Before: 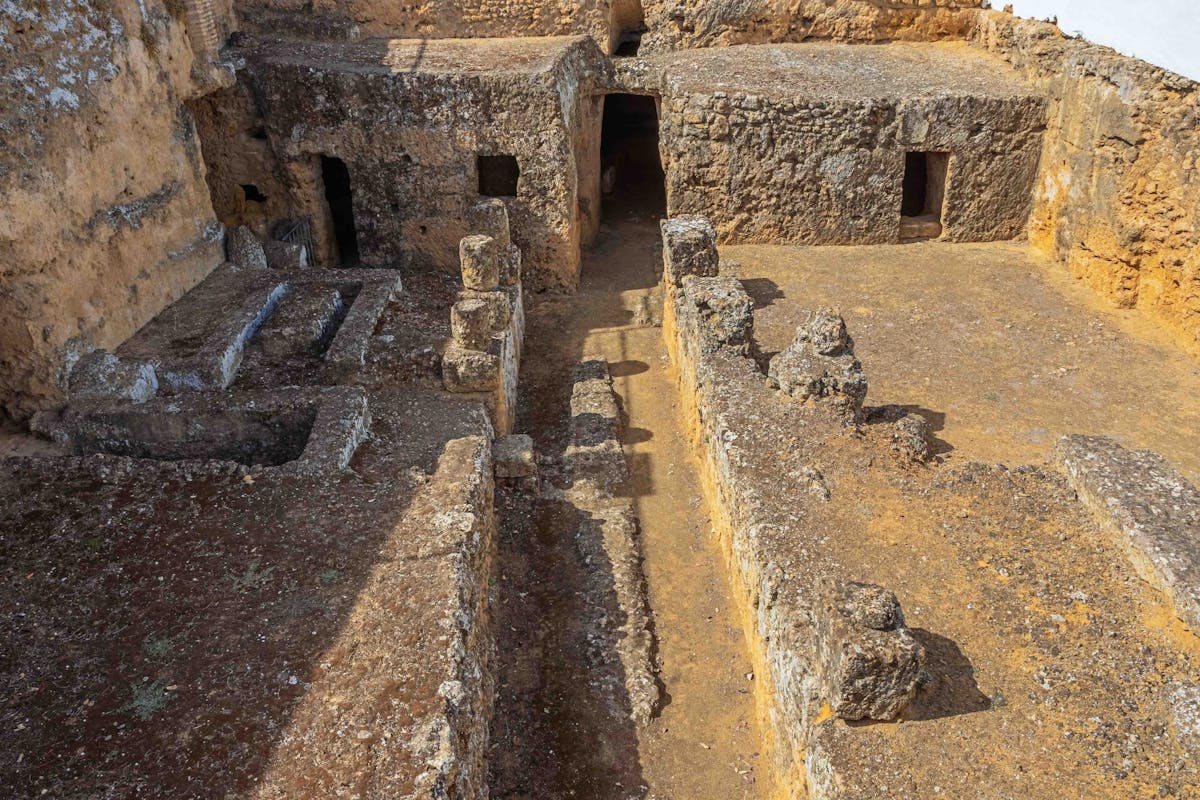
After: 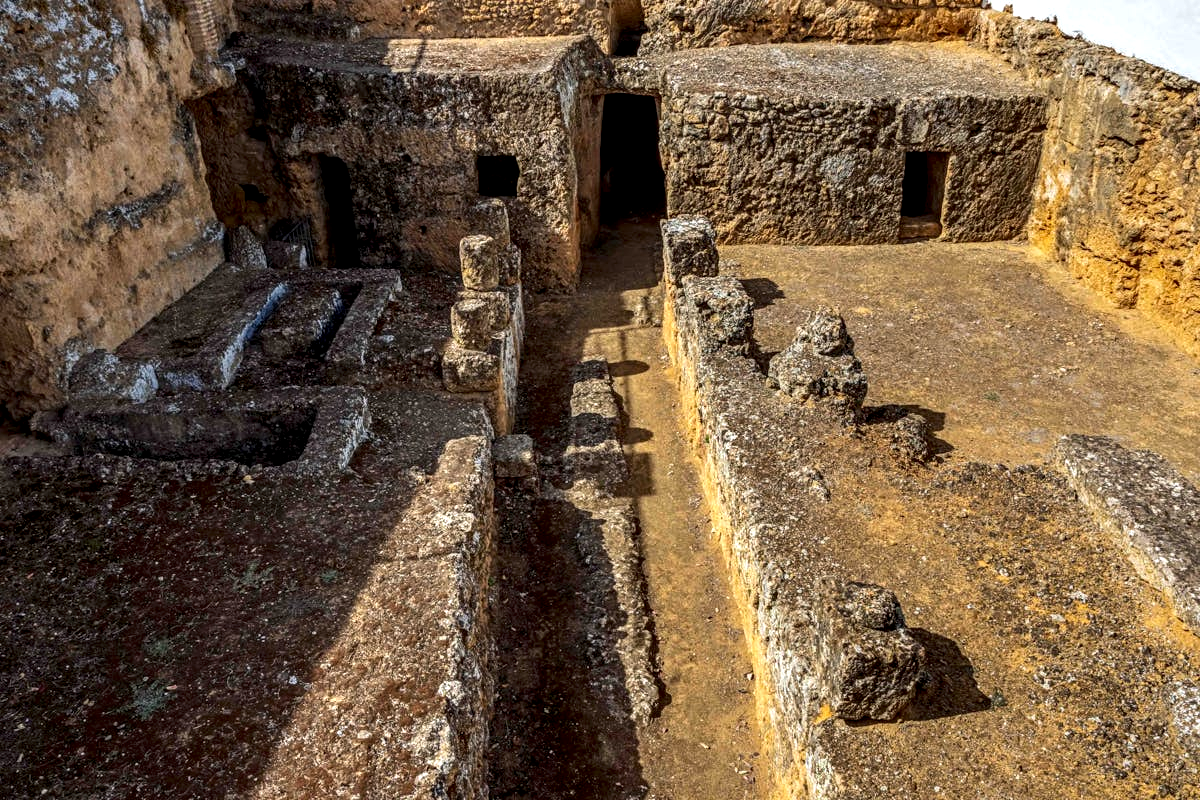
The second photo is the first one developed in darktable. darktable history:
contrast brightness saturation: contrast 0.069, brightness -0.136, saturation 0.12
local contrast: highlights 60%, shadows 59%, detail 160%
